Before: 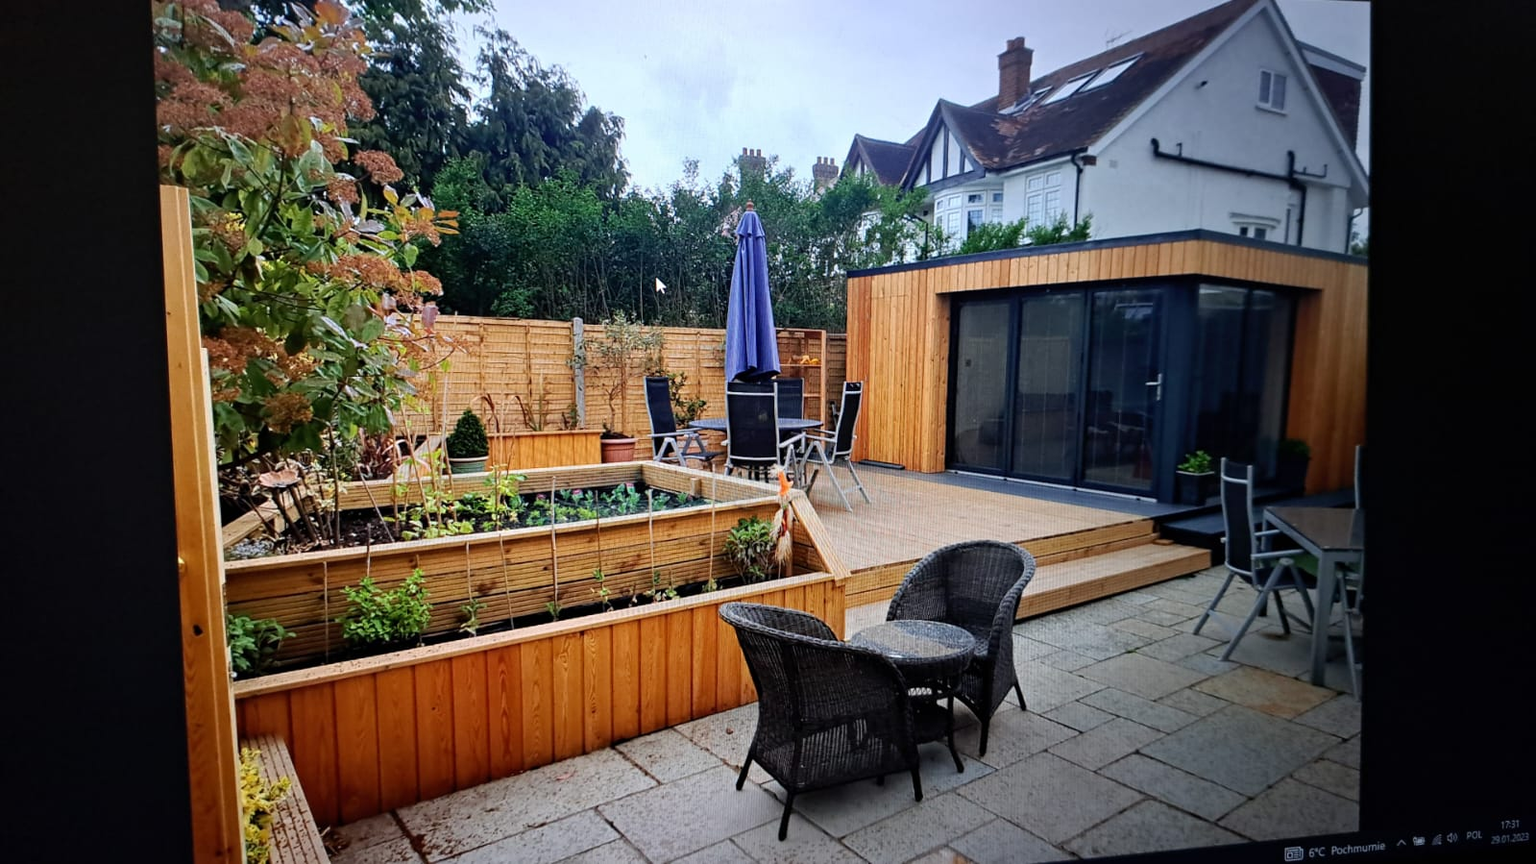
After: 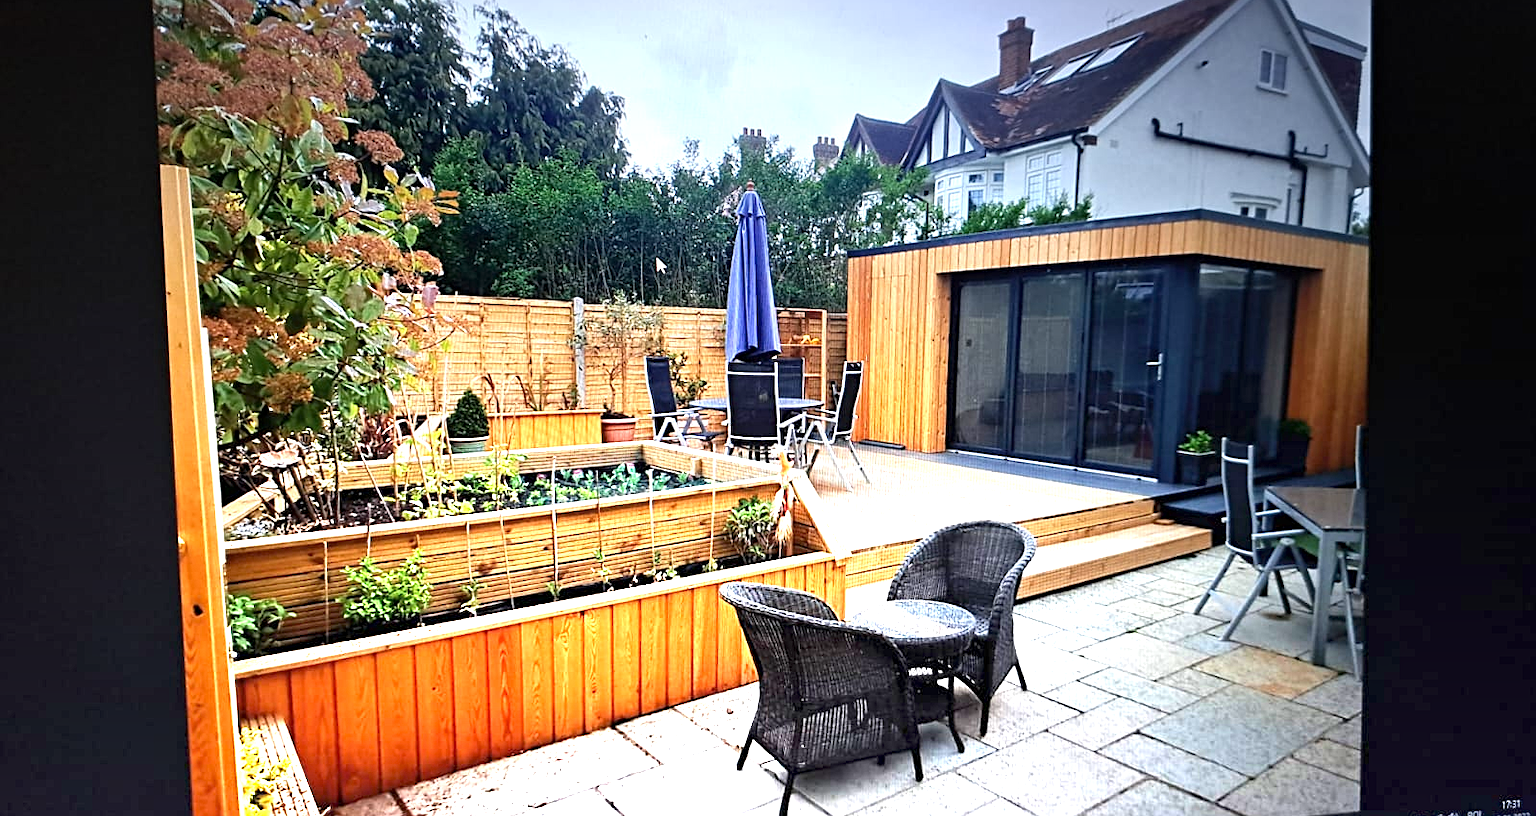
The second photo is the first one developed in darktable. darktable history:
crop and rotate: top 2.479%, bottom 3.018%
graduated density: density -3.9 EV
sharpen: radius 2.167, amount 0.381, threshold 0
